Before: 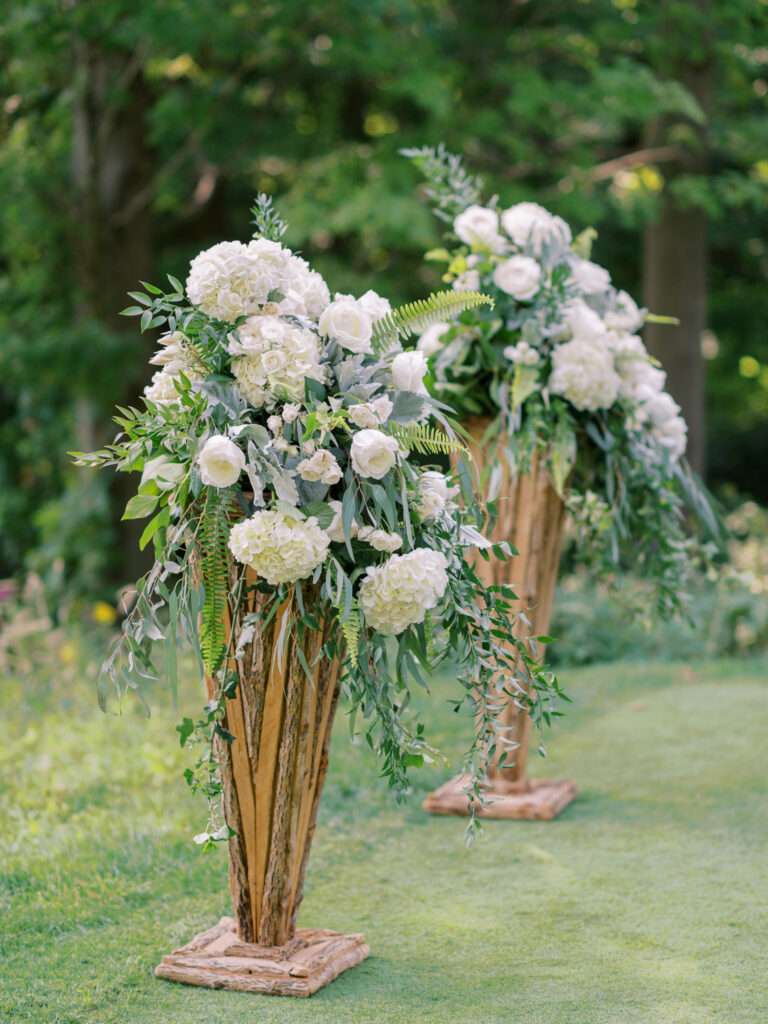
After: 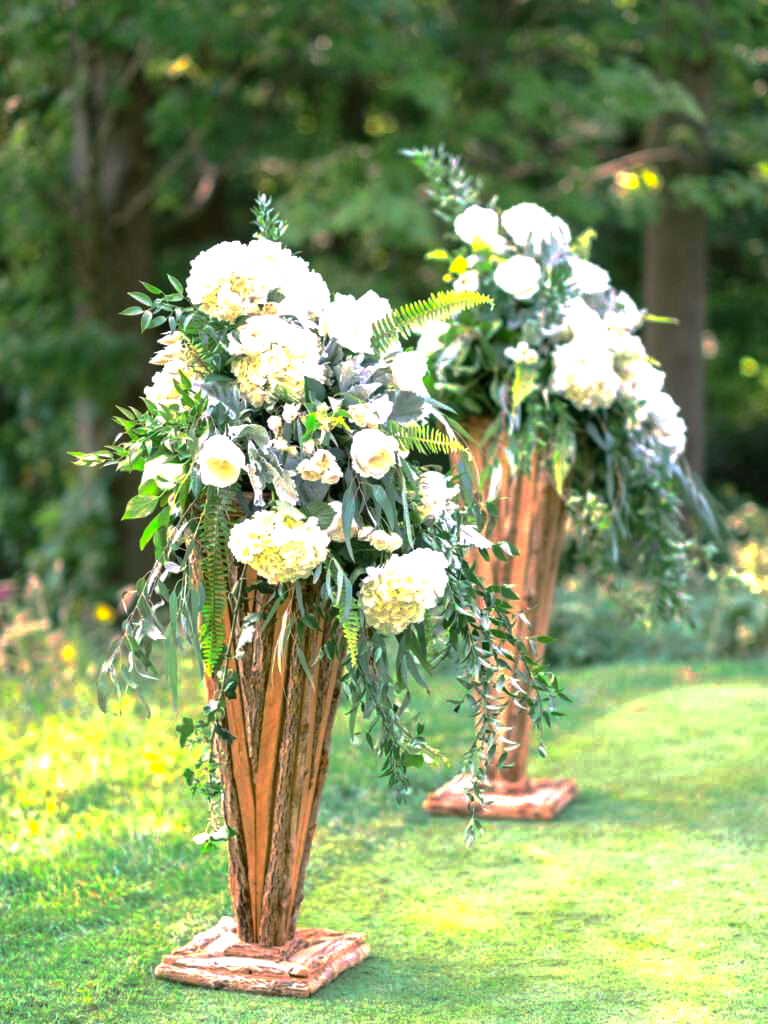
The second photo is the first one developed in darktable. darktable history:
base curve: curves: ch0 [(0, 0) (0.826, 0.587) (1, 1)], preserve colors none
exposure: black level correction 0, exposure 1.199 EV, compensate exposure bias true, compensate highlight preservation false
